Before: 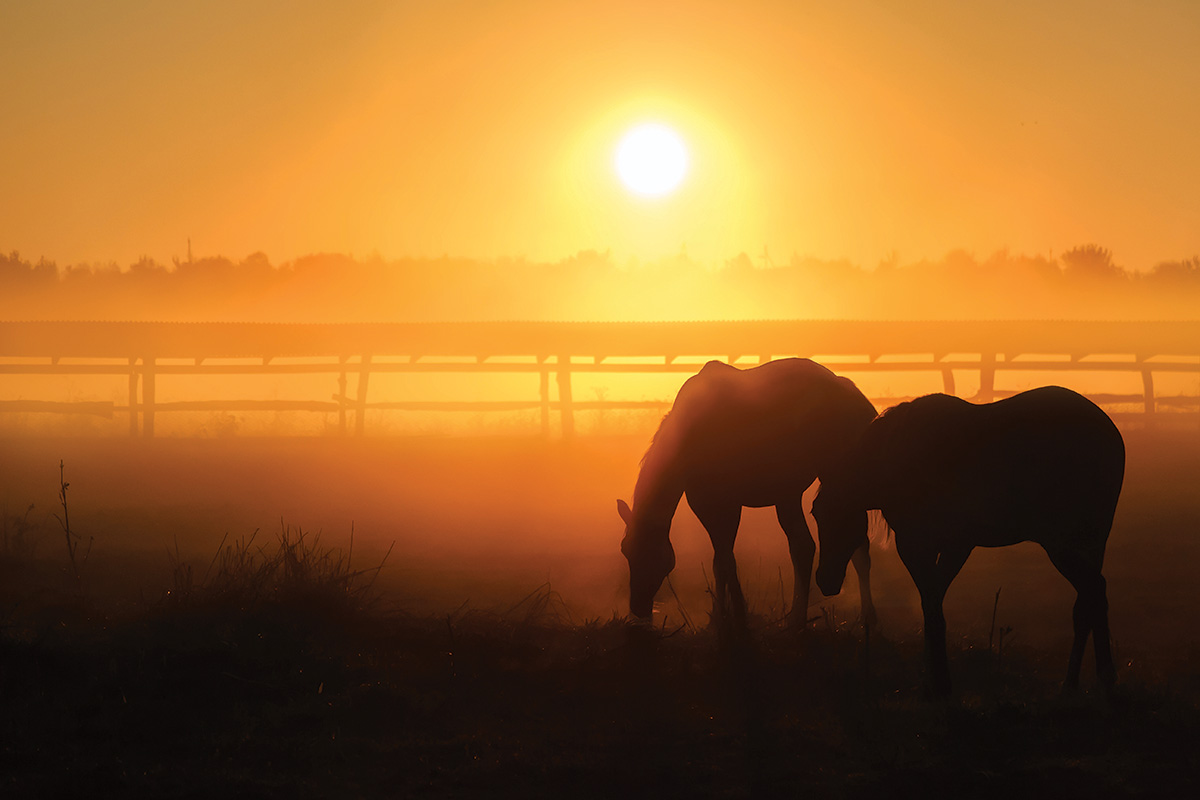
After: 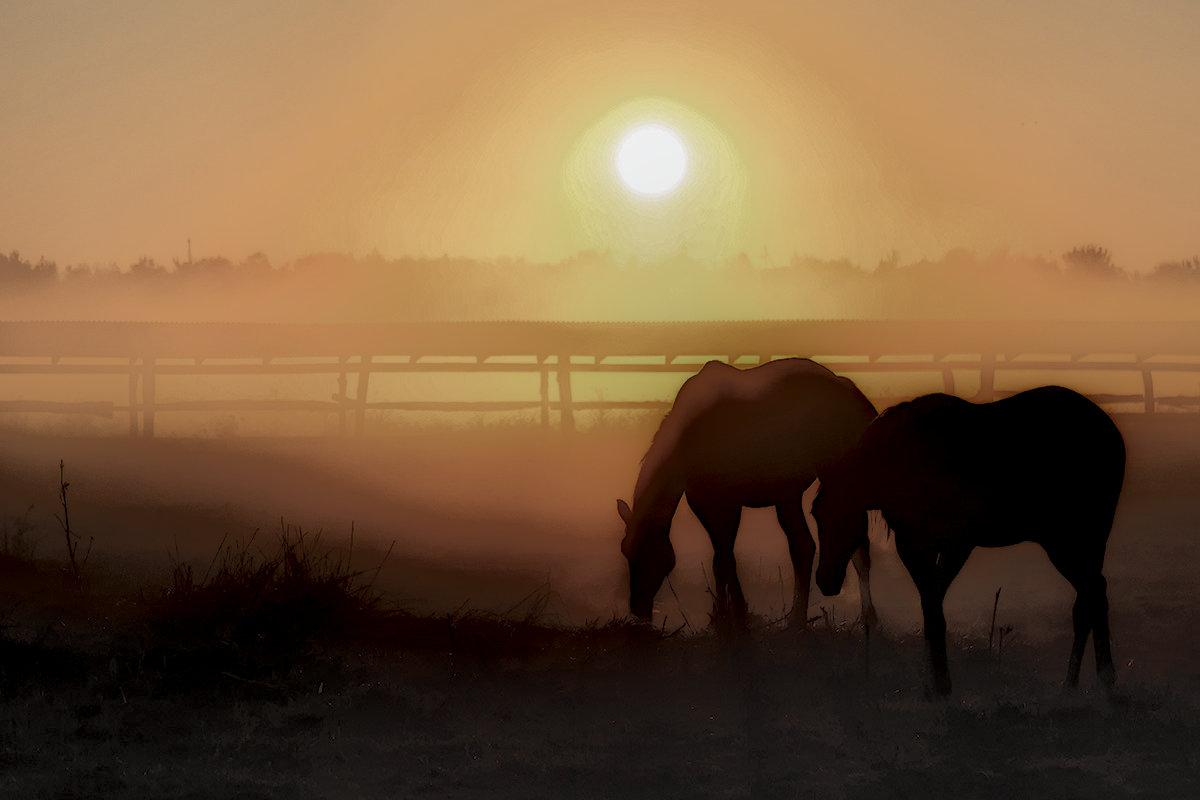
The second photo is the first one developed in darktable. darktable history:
contrast brightness saturation: brightness 0.181, saturation -0.482
shadows and highlights: on, module defaults
local contrast: highlights 6%, shadows 210%, detail 164%, midtone range 0.006
